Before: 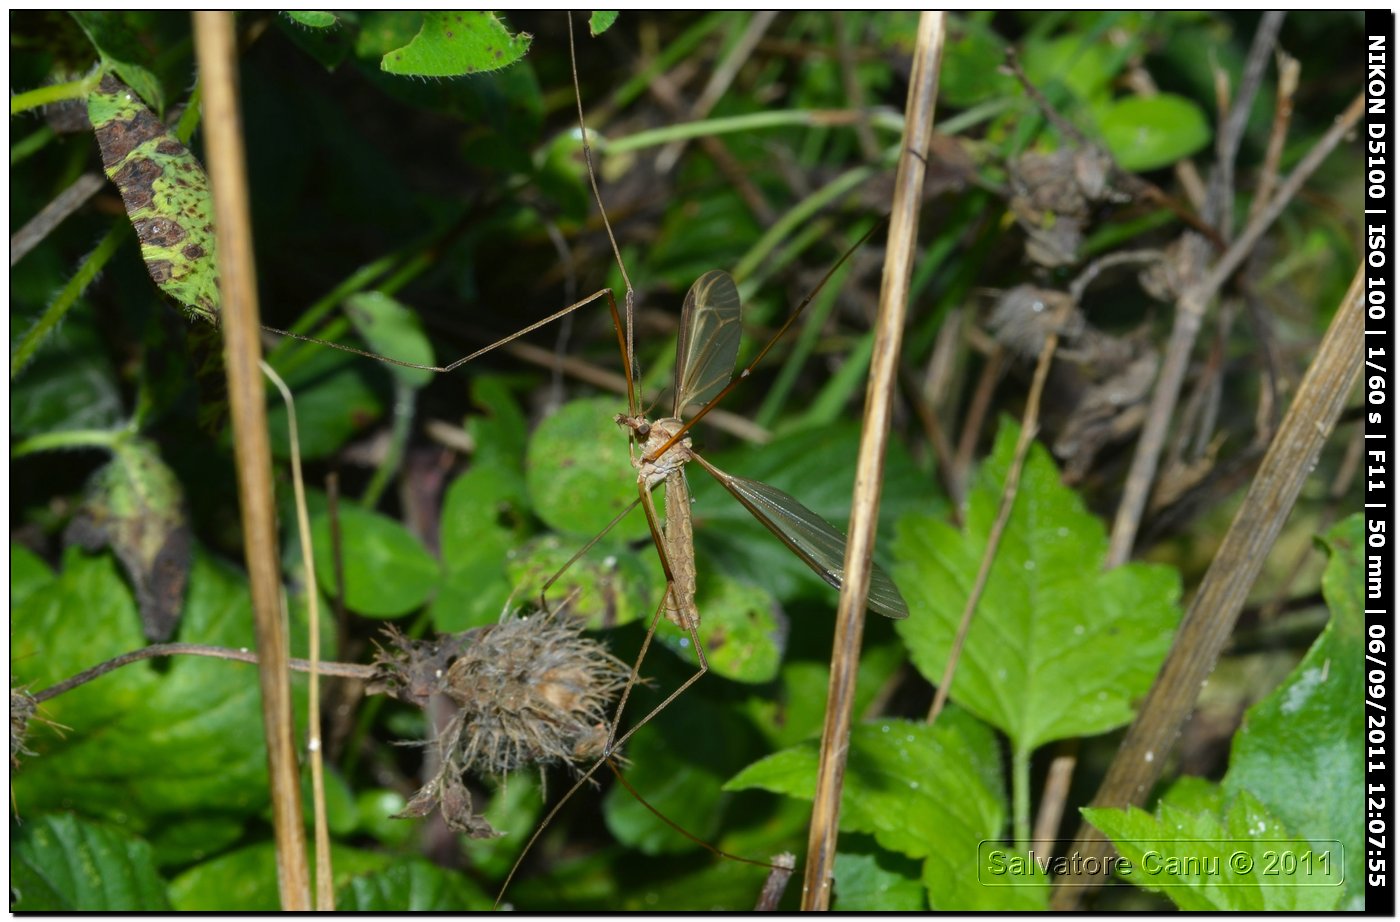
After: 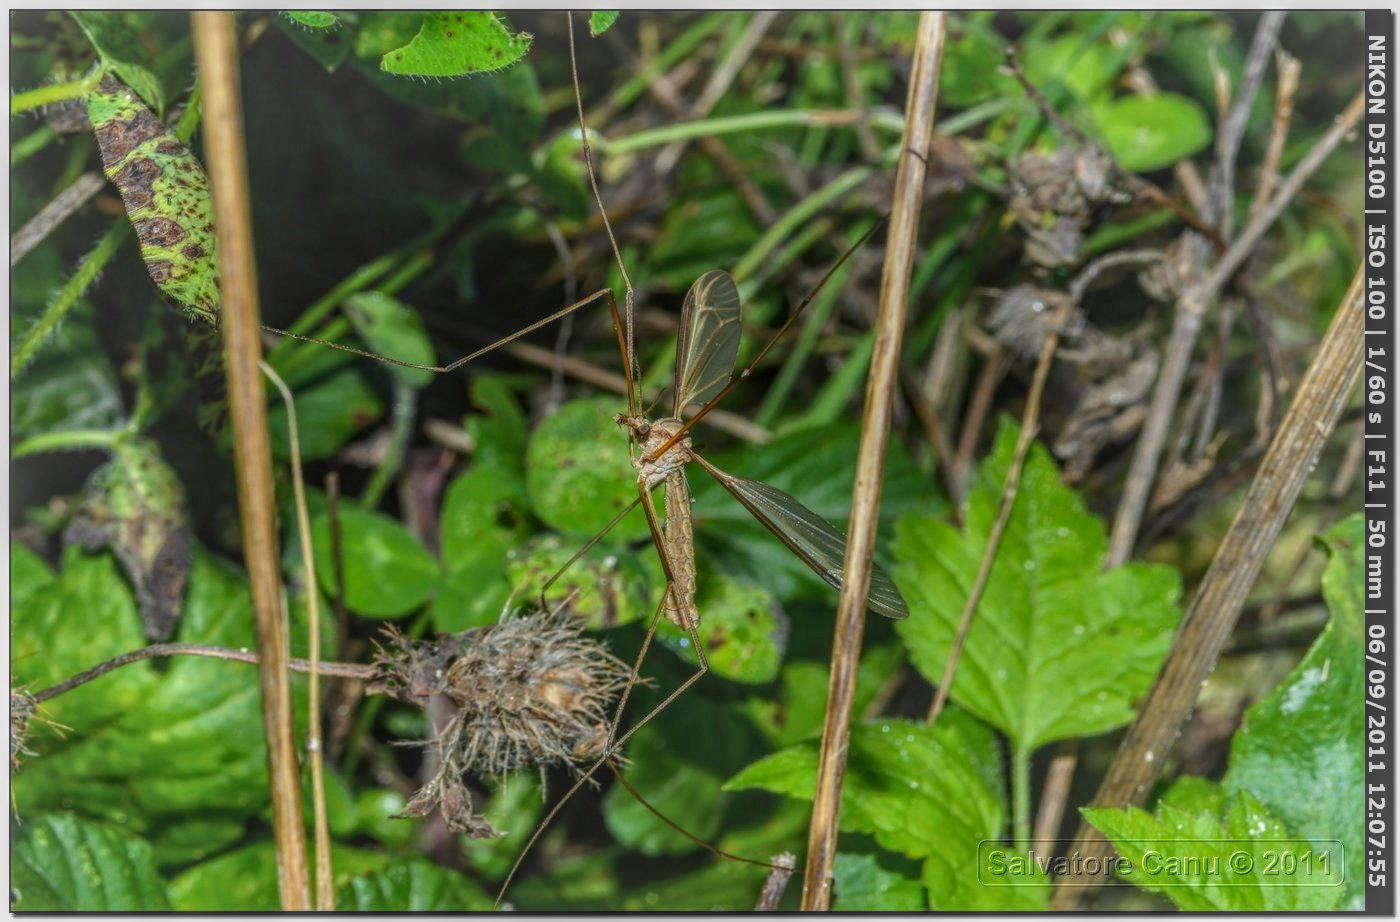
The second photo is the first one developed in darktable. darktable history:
local contrast: highlights 20%, shadows 29%, detail 201%, midtone range 0.2
